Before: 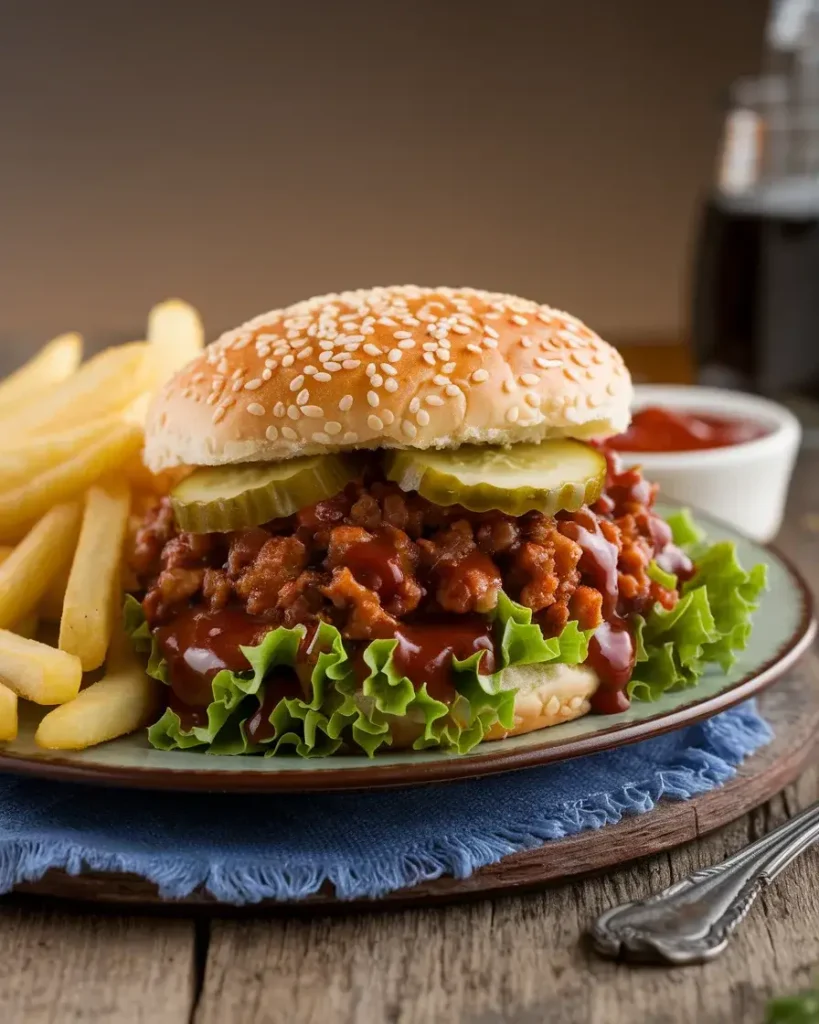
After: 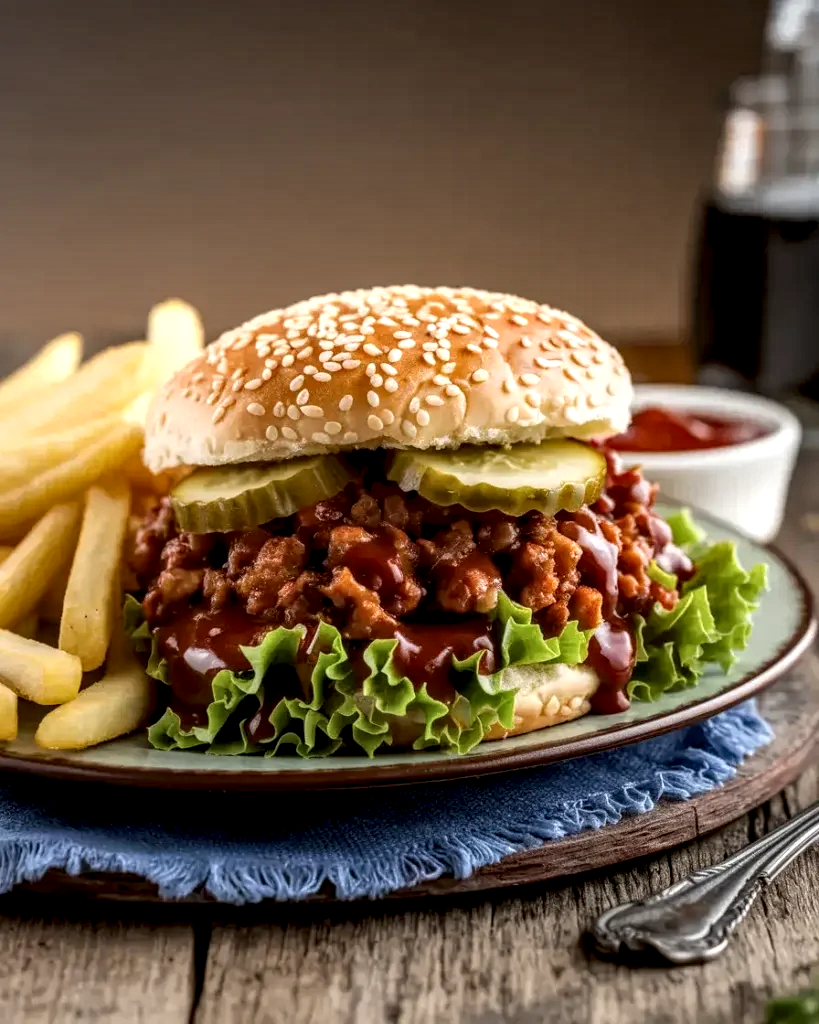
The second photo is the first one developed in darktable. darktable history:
local contrast: highlights 7%, shadows 37%, detail 184%, midtone range 0.474
